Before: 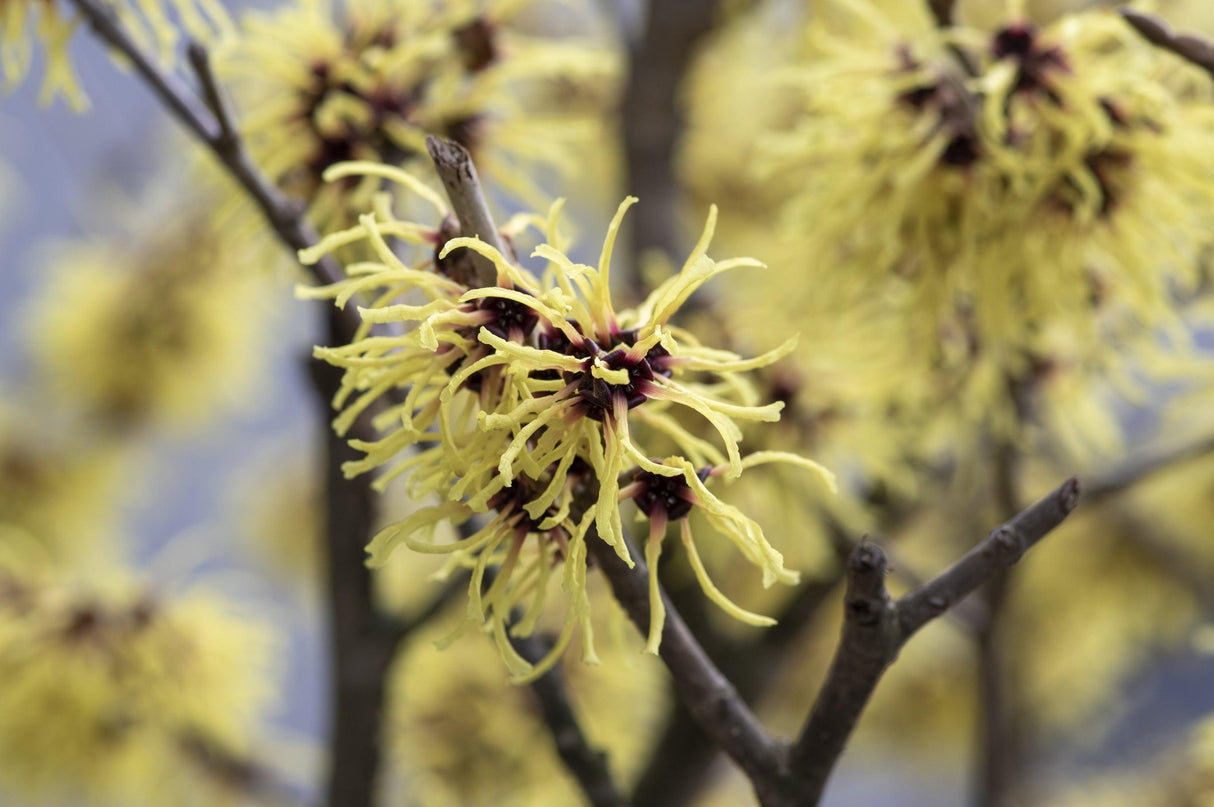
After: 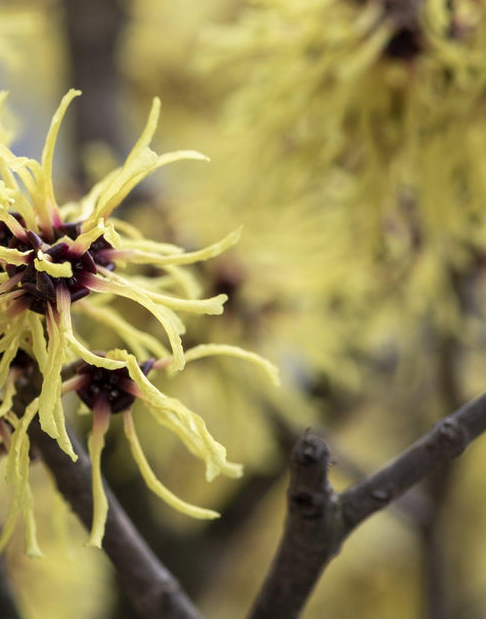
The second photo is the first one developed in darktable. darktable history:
crop: left 45.963%, top 13.304%, right 13.977%, bottom 9.957%
